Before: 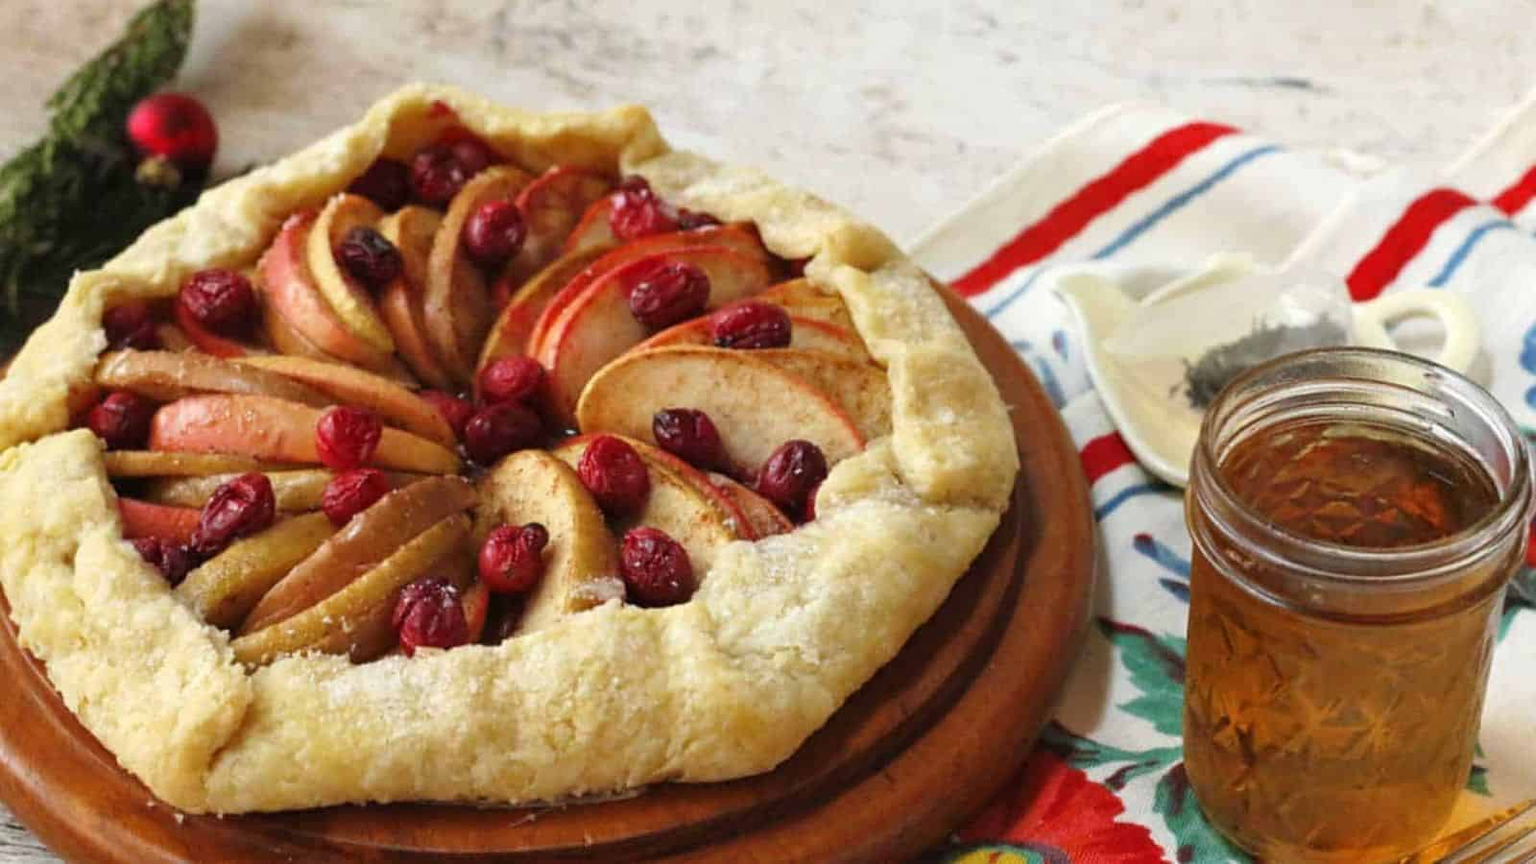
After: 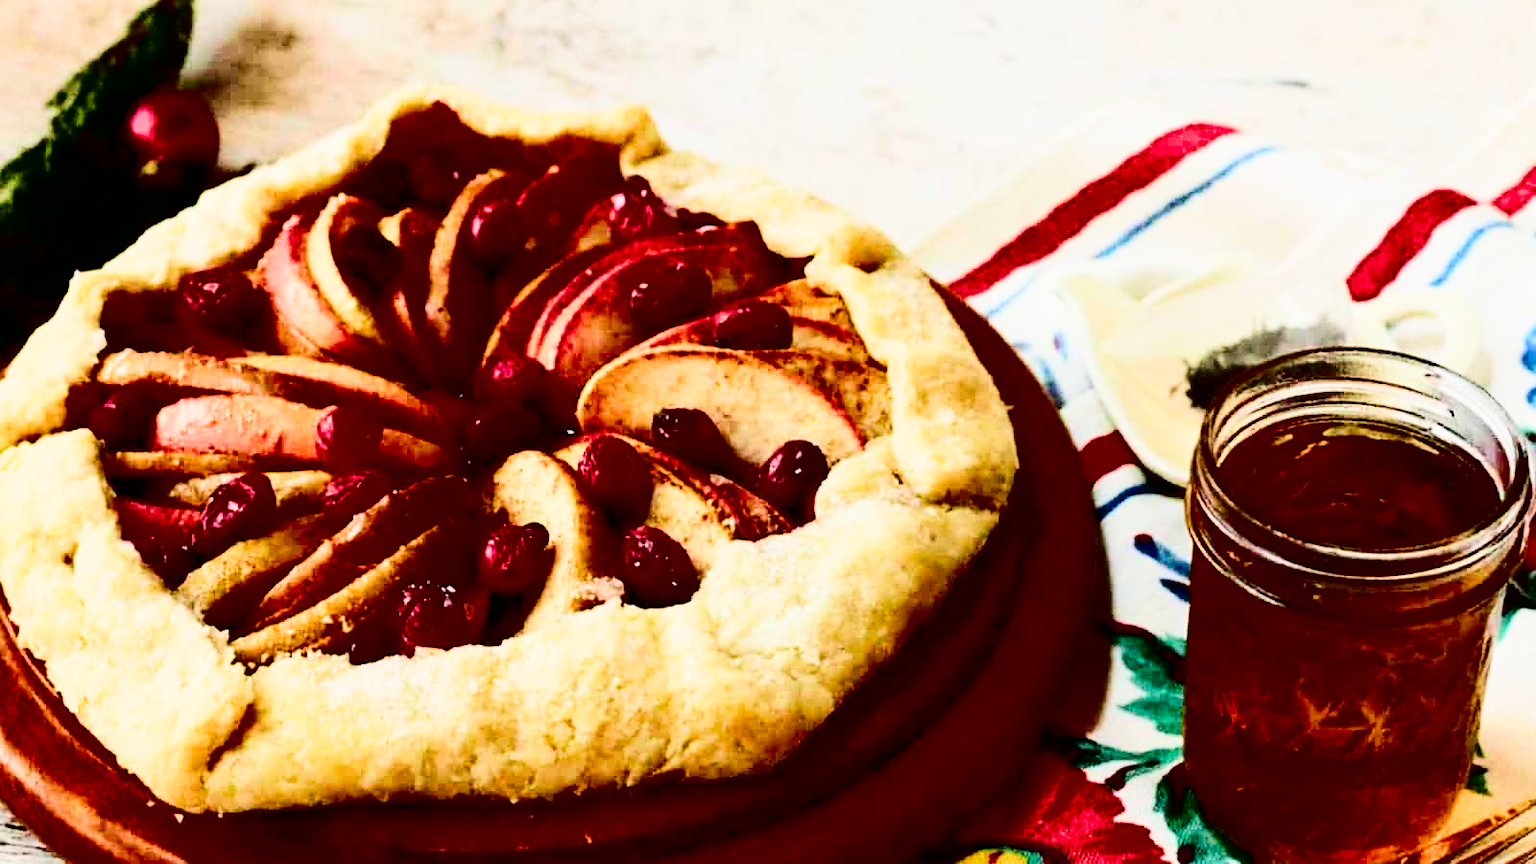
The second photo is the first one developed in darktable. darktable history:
contrast brightness saturation: contrast 0.778, brightness -0.982, saturation 0.99
exposure: exposure 0.553 EV, compensate highlight preservation false
filmic rgb: black relative exposure -7.99 EV, white relative exposure 3.8 EV, hardness 4.38, color science v4 (2020), iterations of high-quality reconstruction 0
